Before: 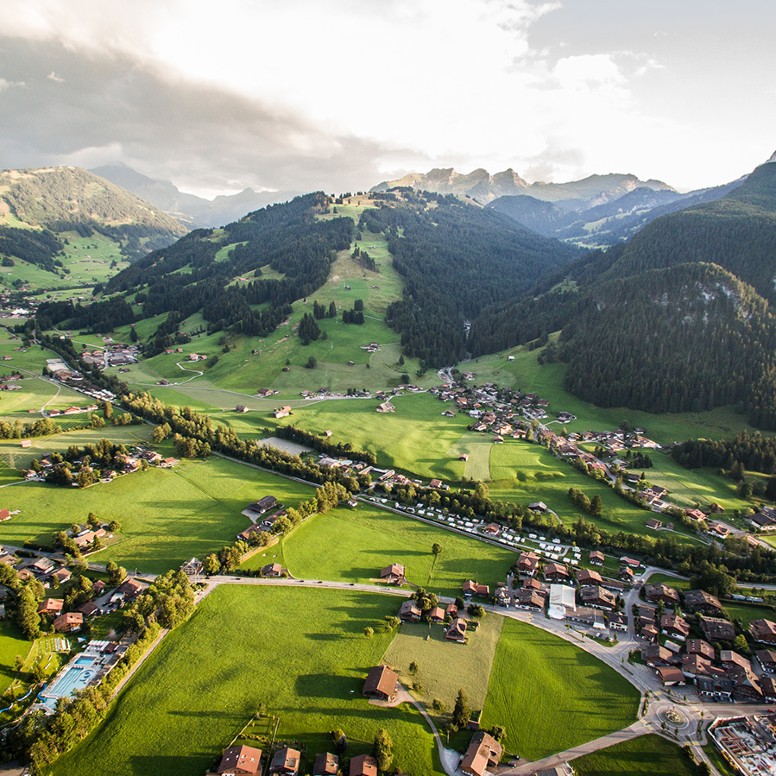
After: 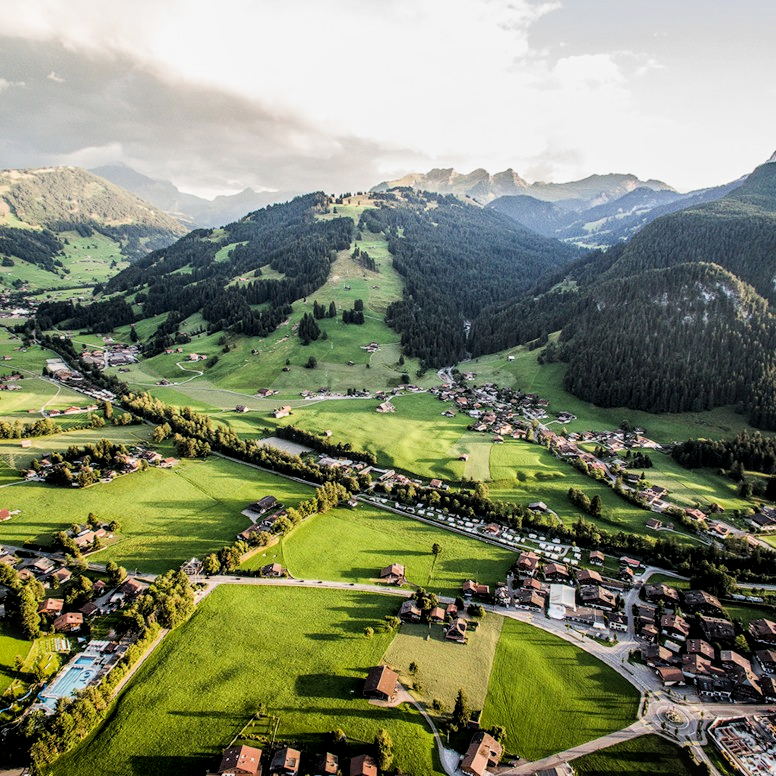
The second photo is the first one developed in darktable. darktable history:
color calibration: illuminant same as pipeline (D50), adaptation XYZ, x 0.346, y 0.359, temperature 5019.37 K, saturation algorithm version 1 (2020)
local contrast: on, module defaults
tone equalizer: -8 EV -0.385 EV, -7 EV -0.425 EV, -6 EV -0.309 EV, -5 EV -0.244 EV, -3 EV 0.236 EV, -2 EV 0.308 EV, -1 EV 0.365 EV, +0 EV 0.396 EV, edges refinement/feathering 500, mask exposure compensation -1.57 EV, preserve details no
filmic rgb: black relative exposure -5.74 EV, white relative exposure 3.39 EV, hardness 3.65
